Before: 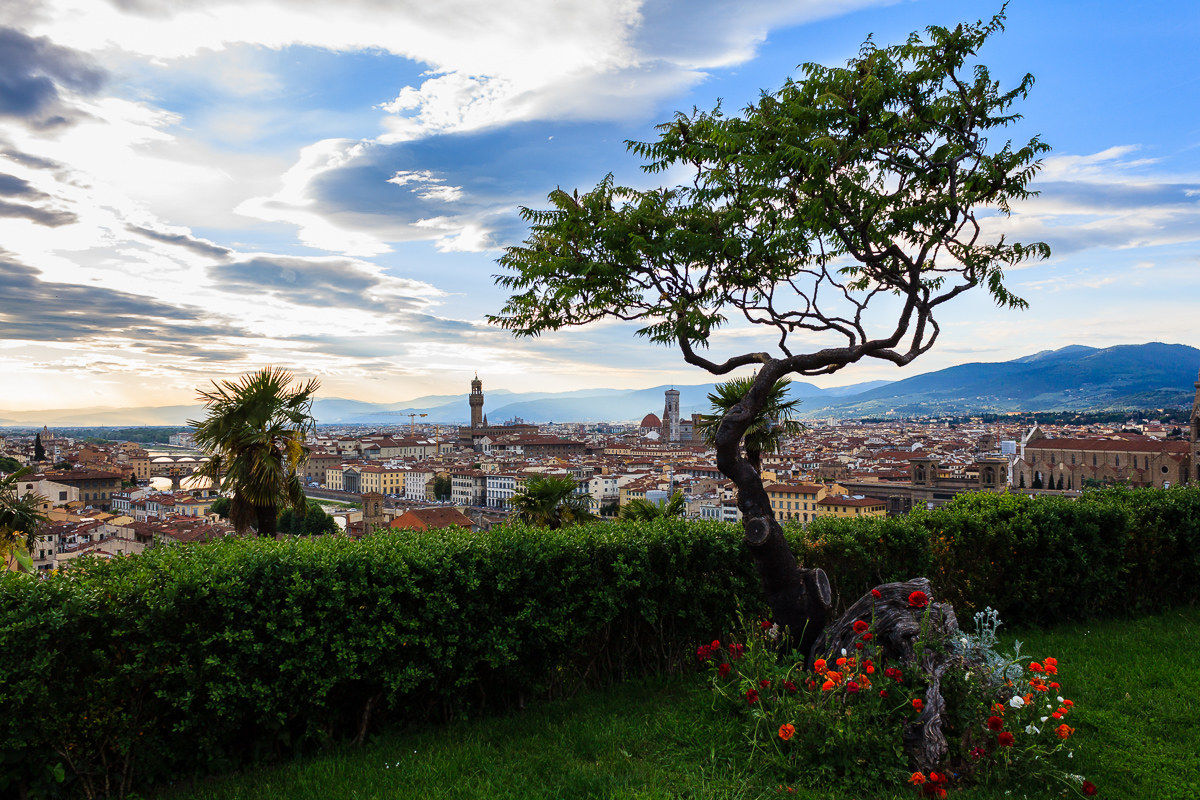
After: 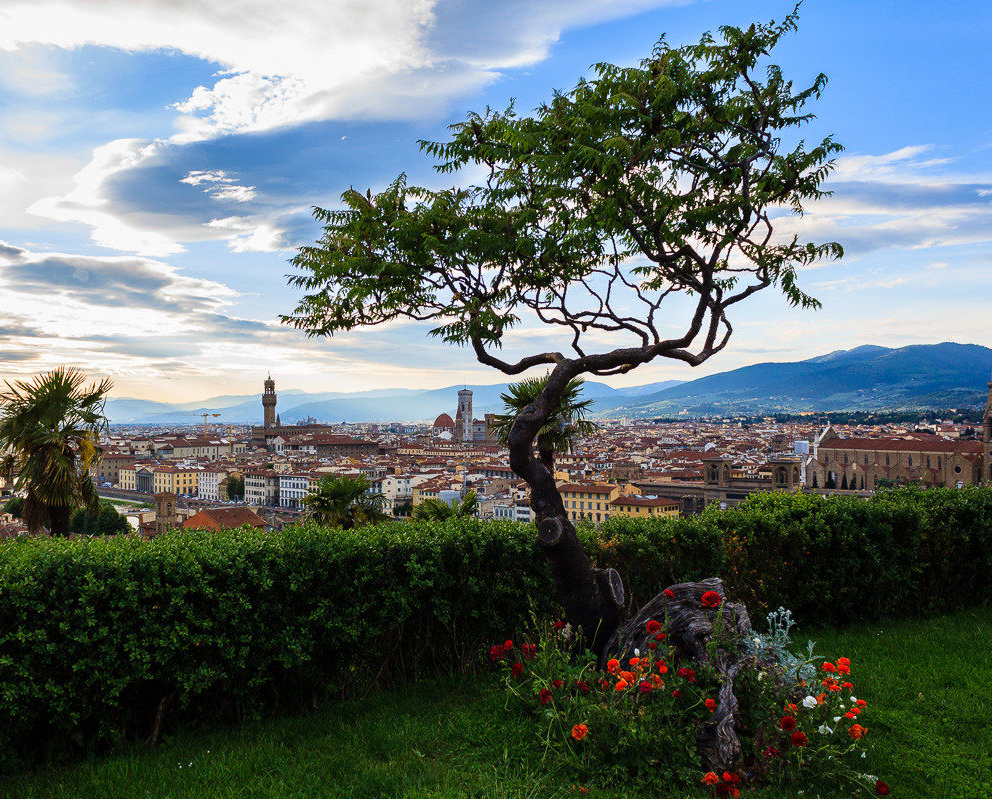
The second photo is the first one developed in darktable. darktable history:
crop: left 17.263%, bottom 0.048%
velvia: strength 10.53%
